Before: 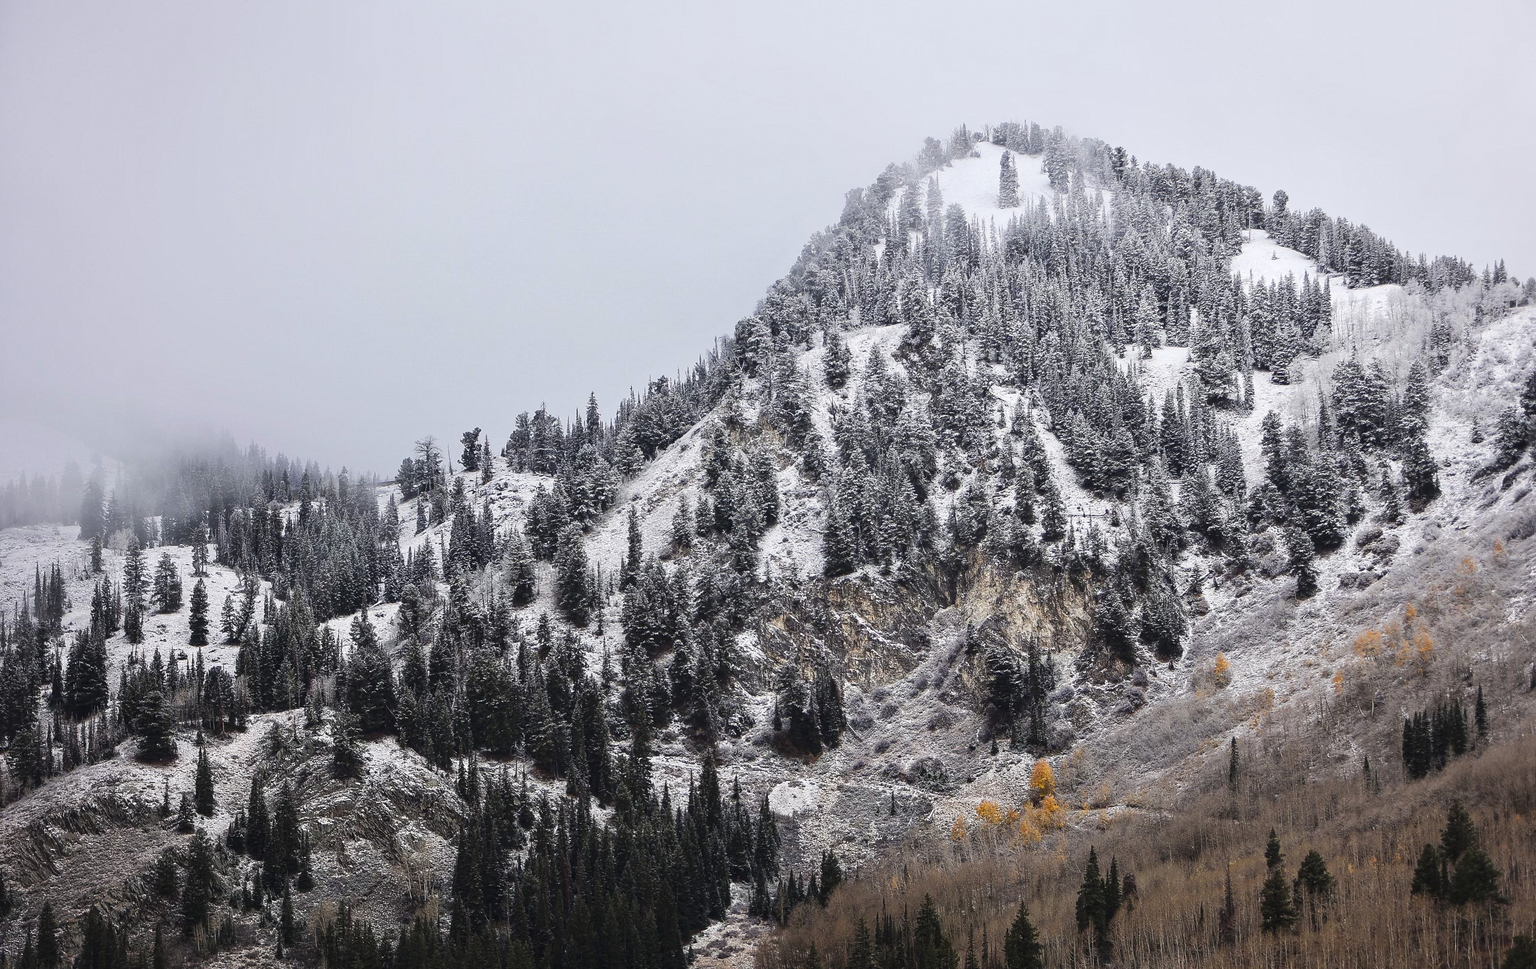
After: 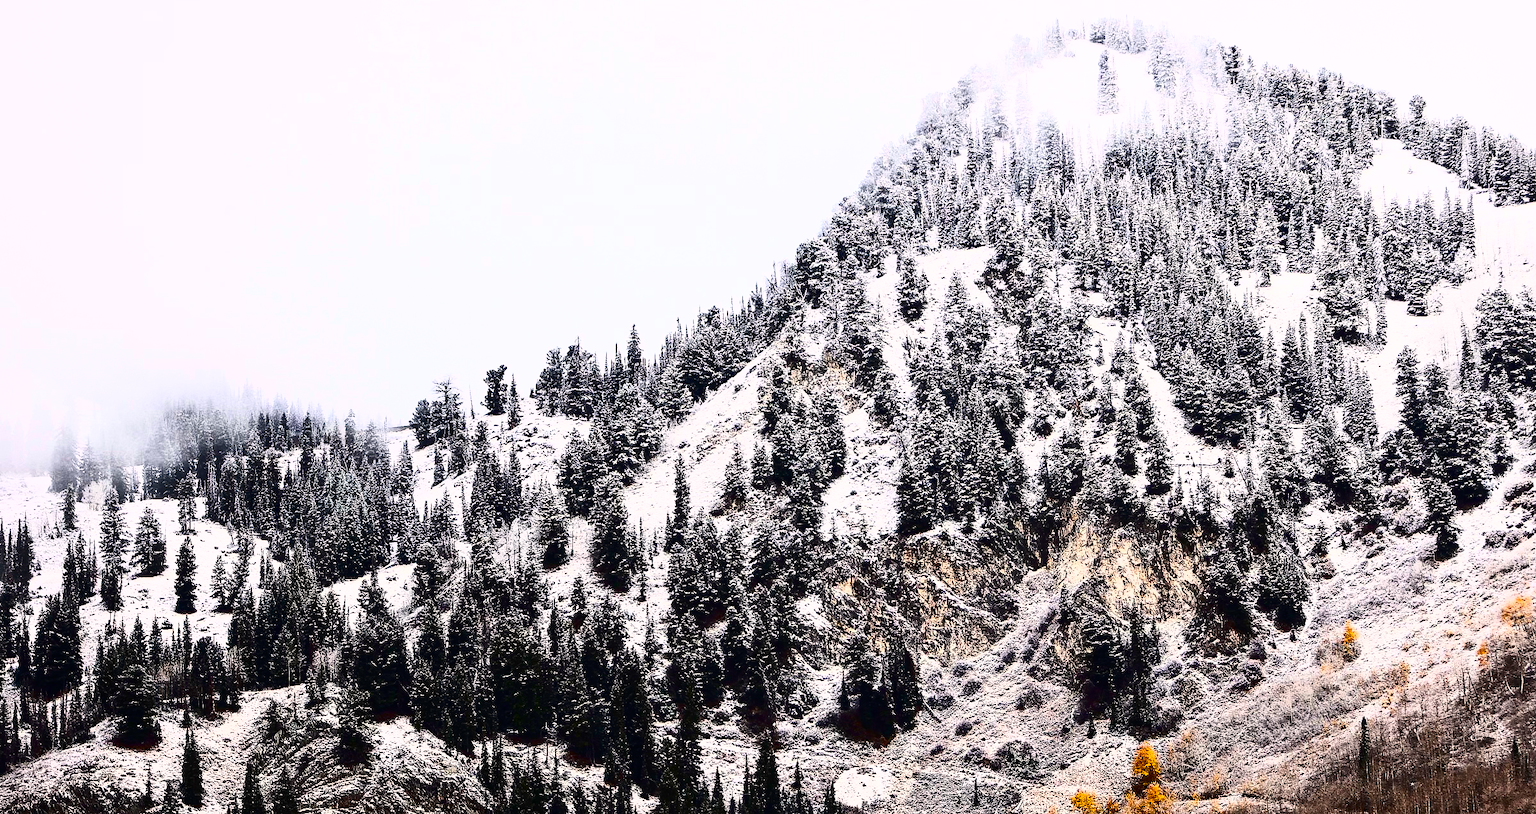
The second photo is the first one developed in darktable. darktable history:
contrast brightness saturation: contrast 0.92, brightness 0.201
crop and rotate: left 2.34%, top 11.116%, right 9.796%, bottom 15.057%
color balance rgb: highlights gain › chroma 1.7%, highlights gain › hue 55.13°, linear chroma grading › global chroma 15.624%, perceptual saturation grading › global saturation 19.654%, saturation formula JzAzBz (2021)
